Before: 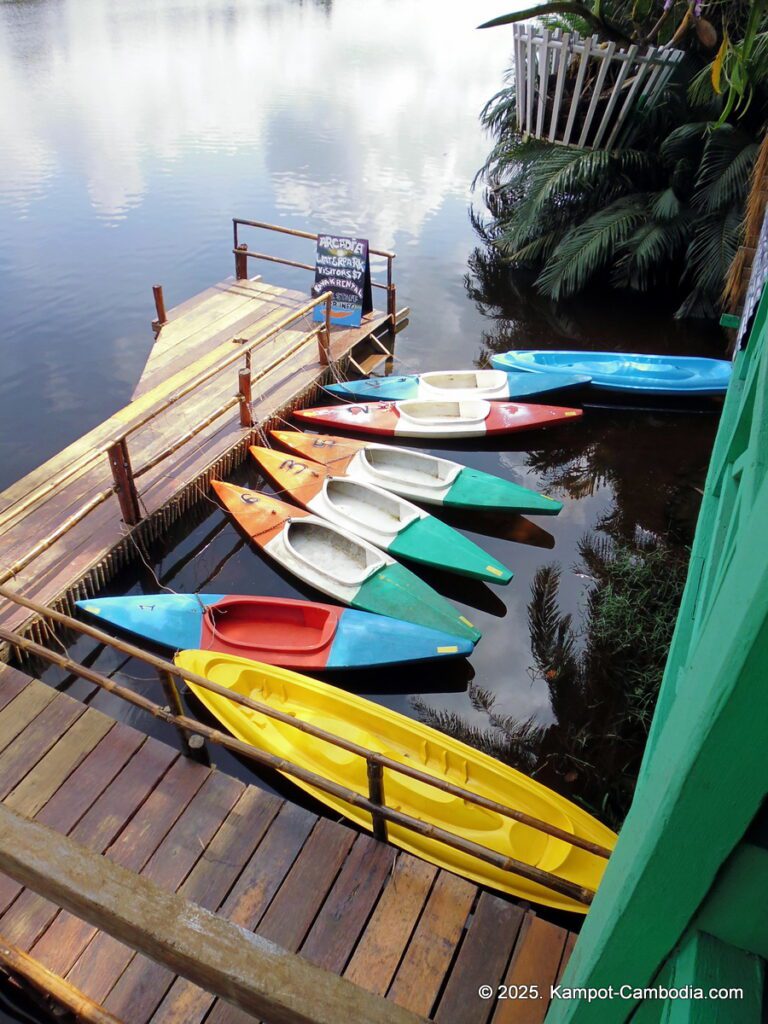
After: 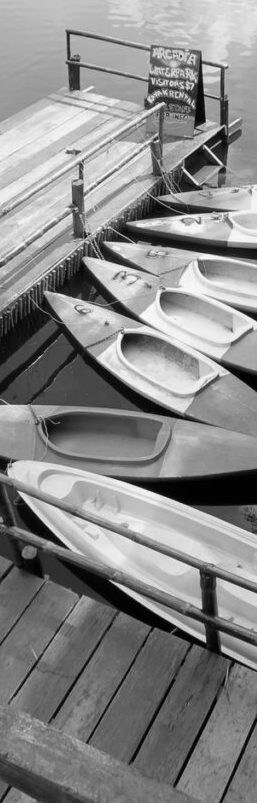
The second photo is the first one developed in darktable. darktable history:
monochrome: a 73.58, b 64.21
crop and rotate: left 21.77%, top 18.528%, right 44.676%, bottom 2.997%
white balance: red 1.042, blue 1.17
